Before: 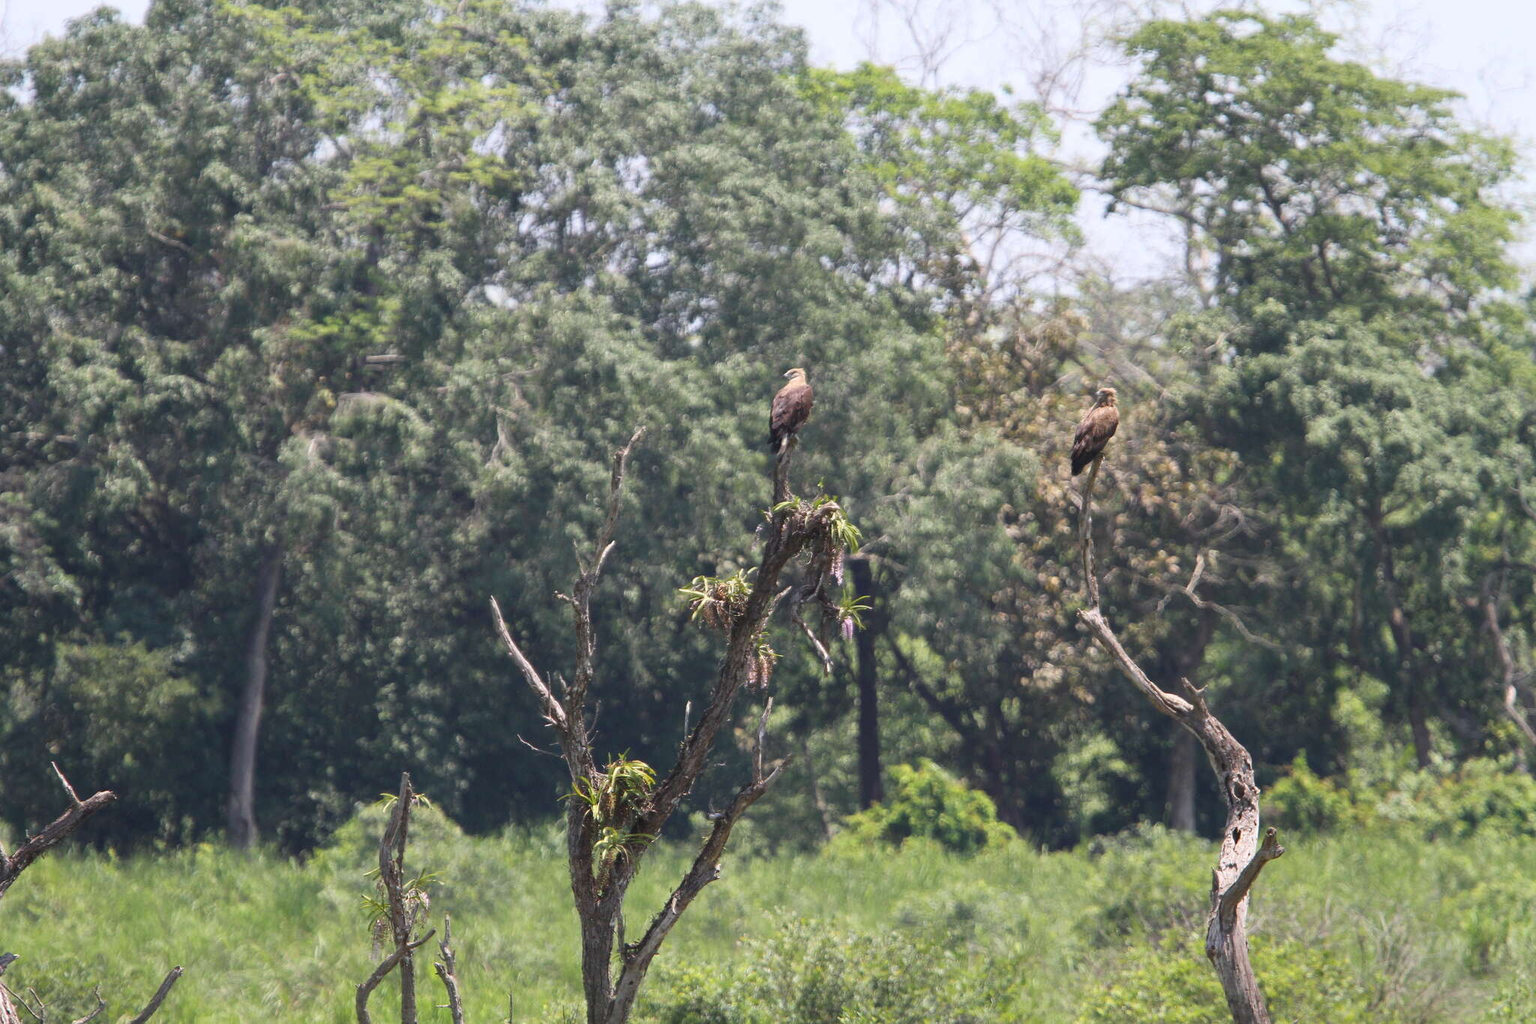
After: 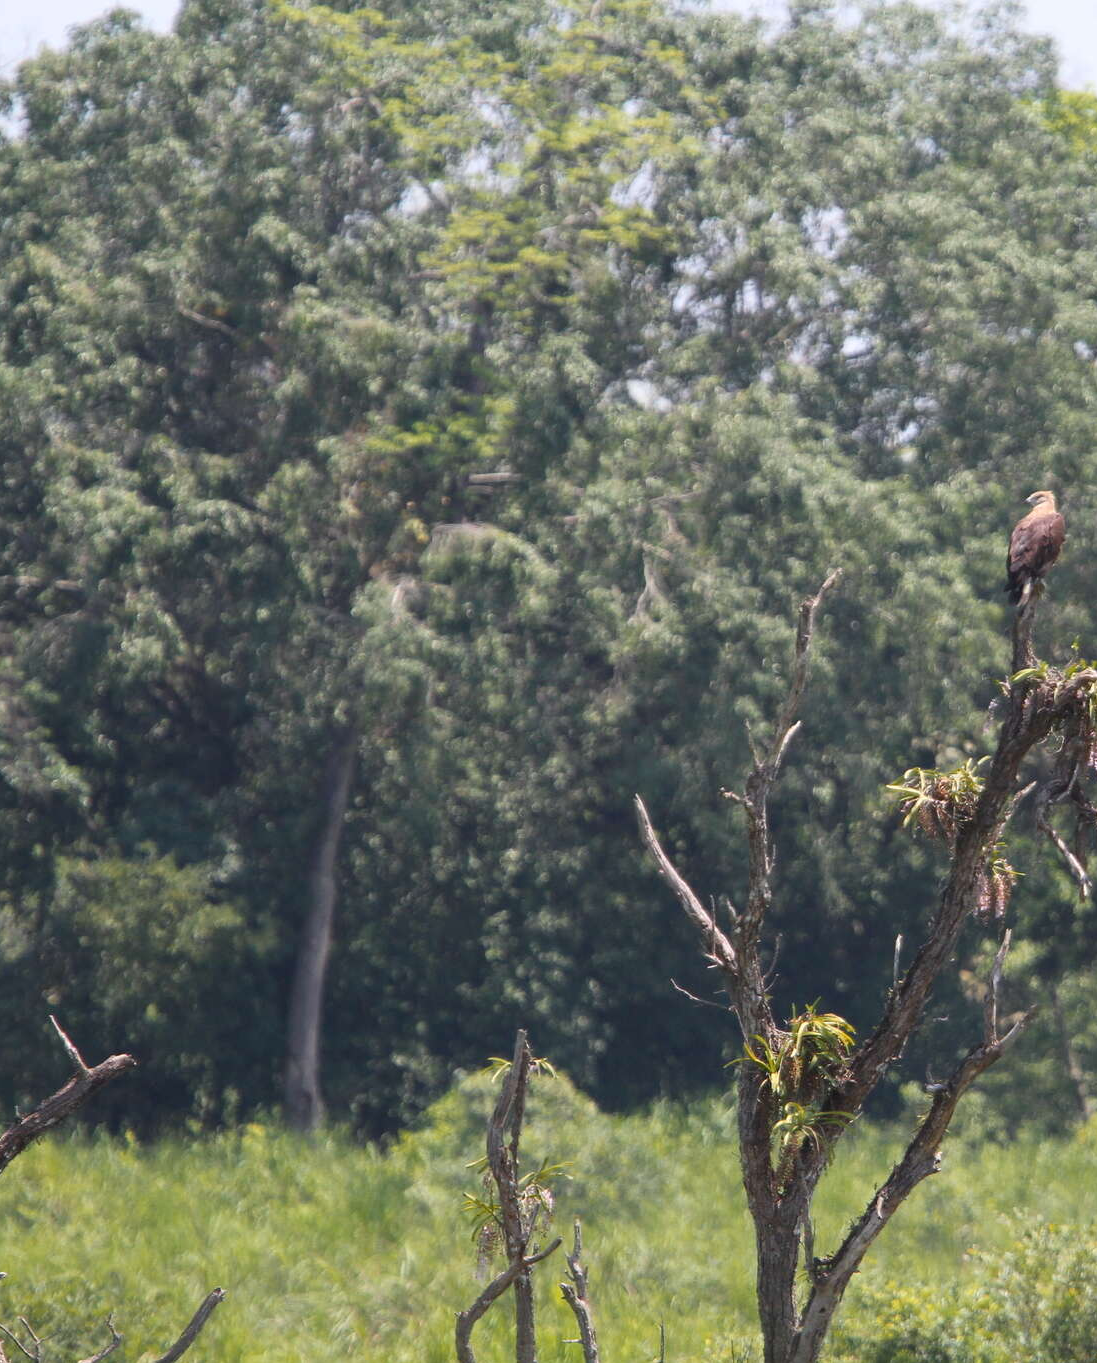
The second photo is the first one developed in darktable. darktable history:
crop: left 0.973%, right 45.444%, bottom 0.088%
color zones: curves: ch1 [(0.239, 0.552) (0.75, 0.5)]; ch2 [(0.25, 0.462) (0.749, 0.457)]
